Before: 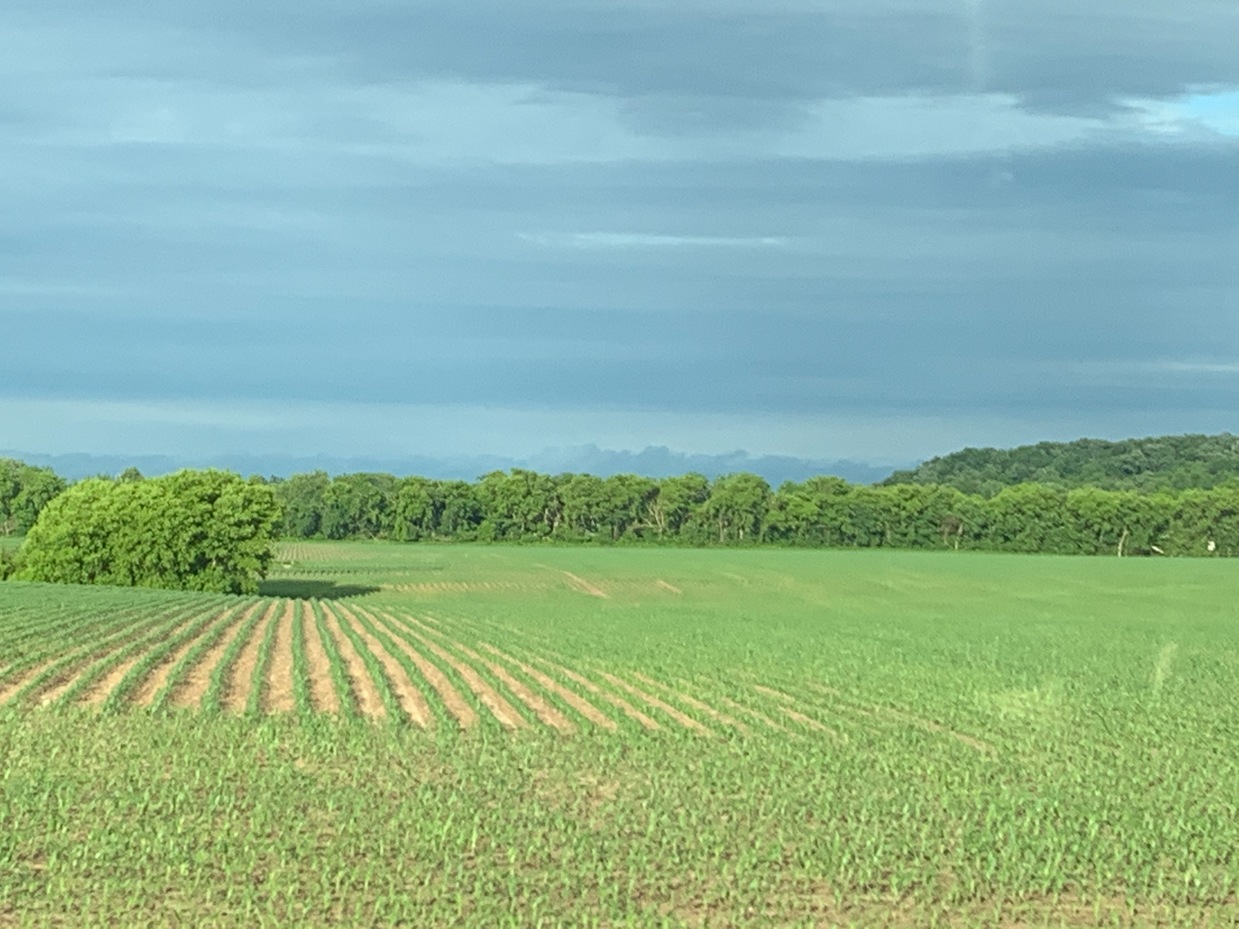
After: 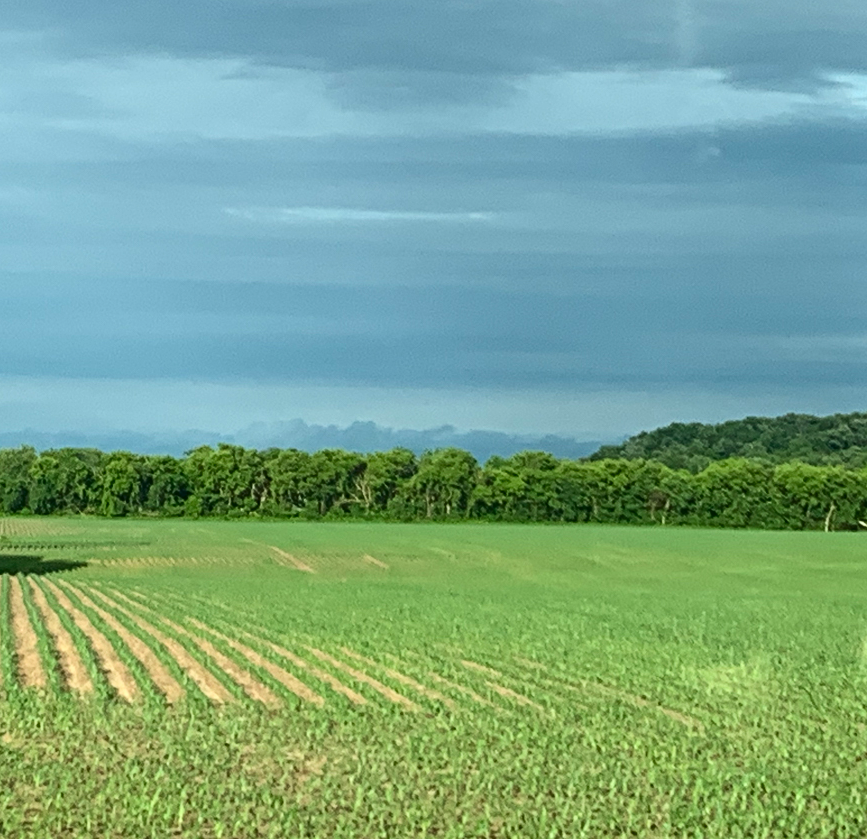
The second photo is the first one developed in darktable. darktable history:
crop and rotate: left 23.691%, top 2.809%, right 6.293%, bottom 6.833%
contrast brightness saturation: contrast 0.186, brightness -0.236, saturation 0.118
